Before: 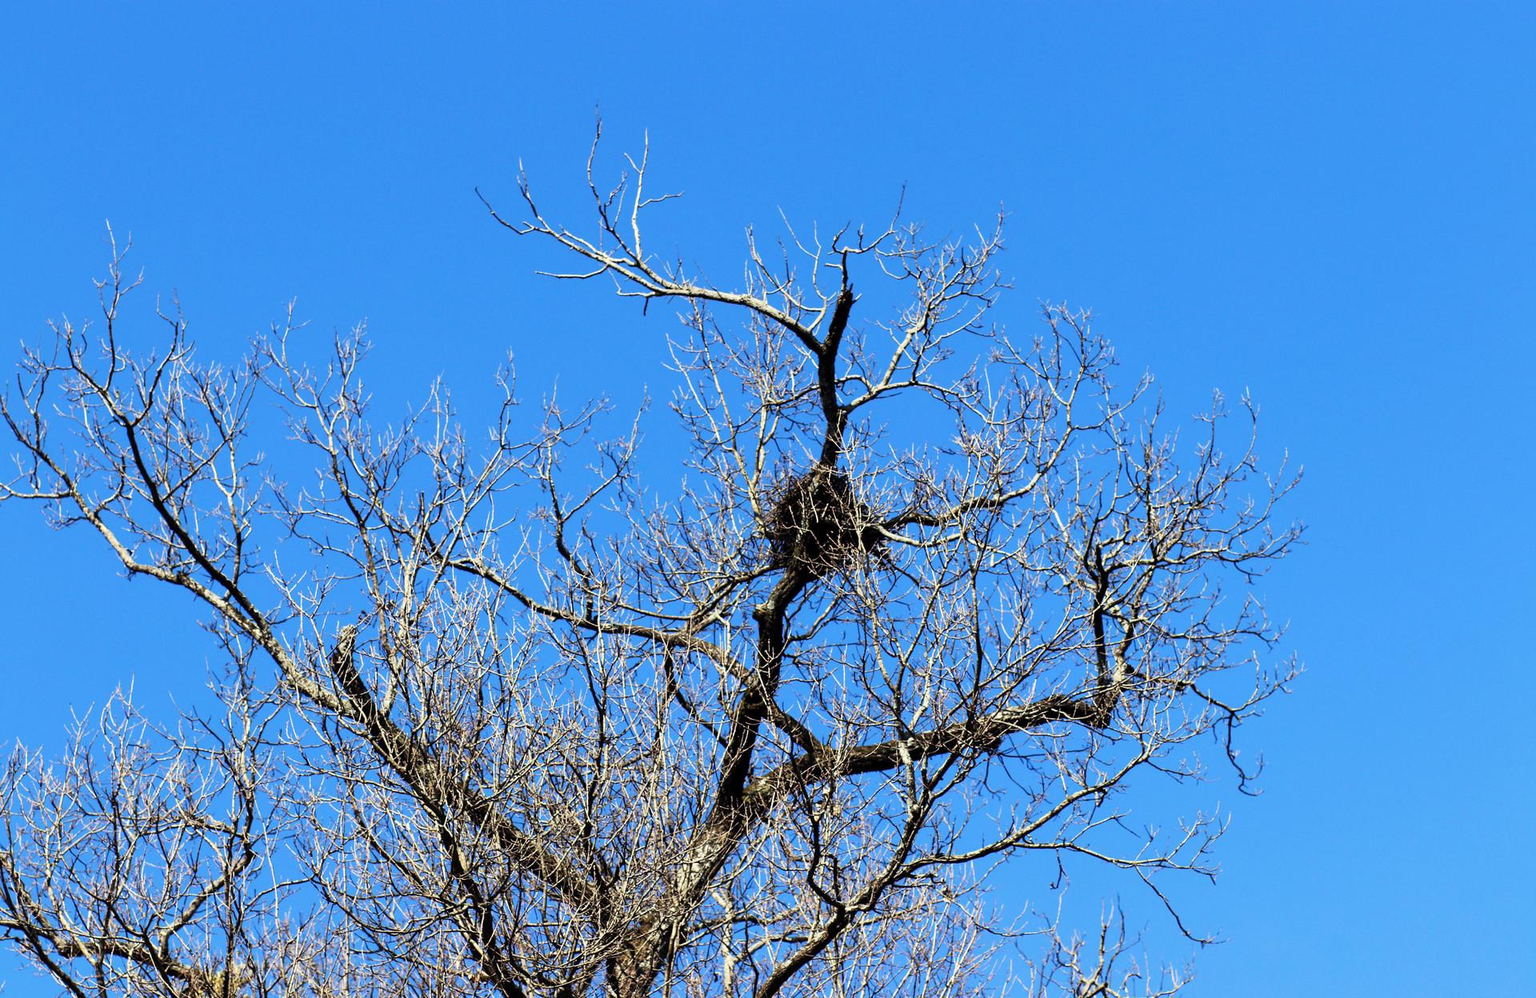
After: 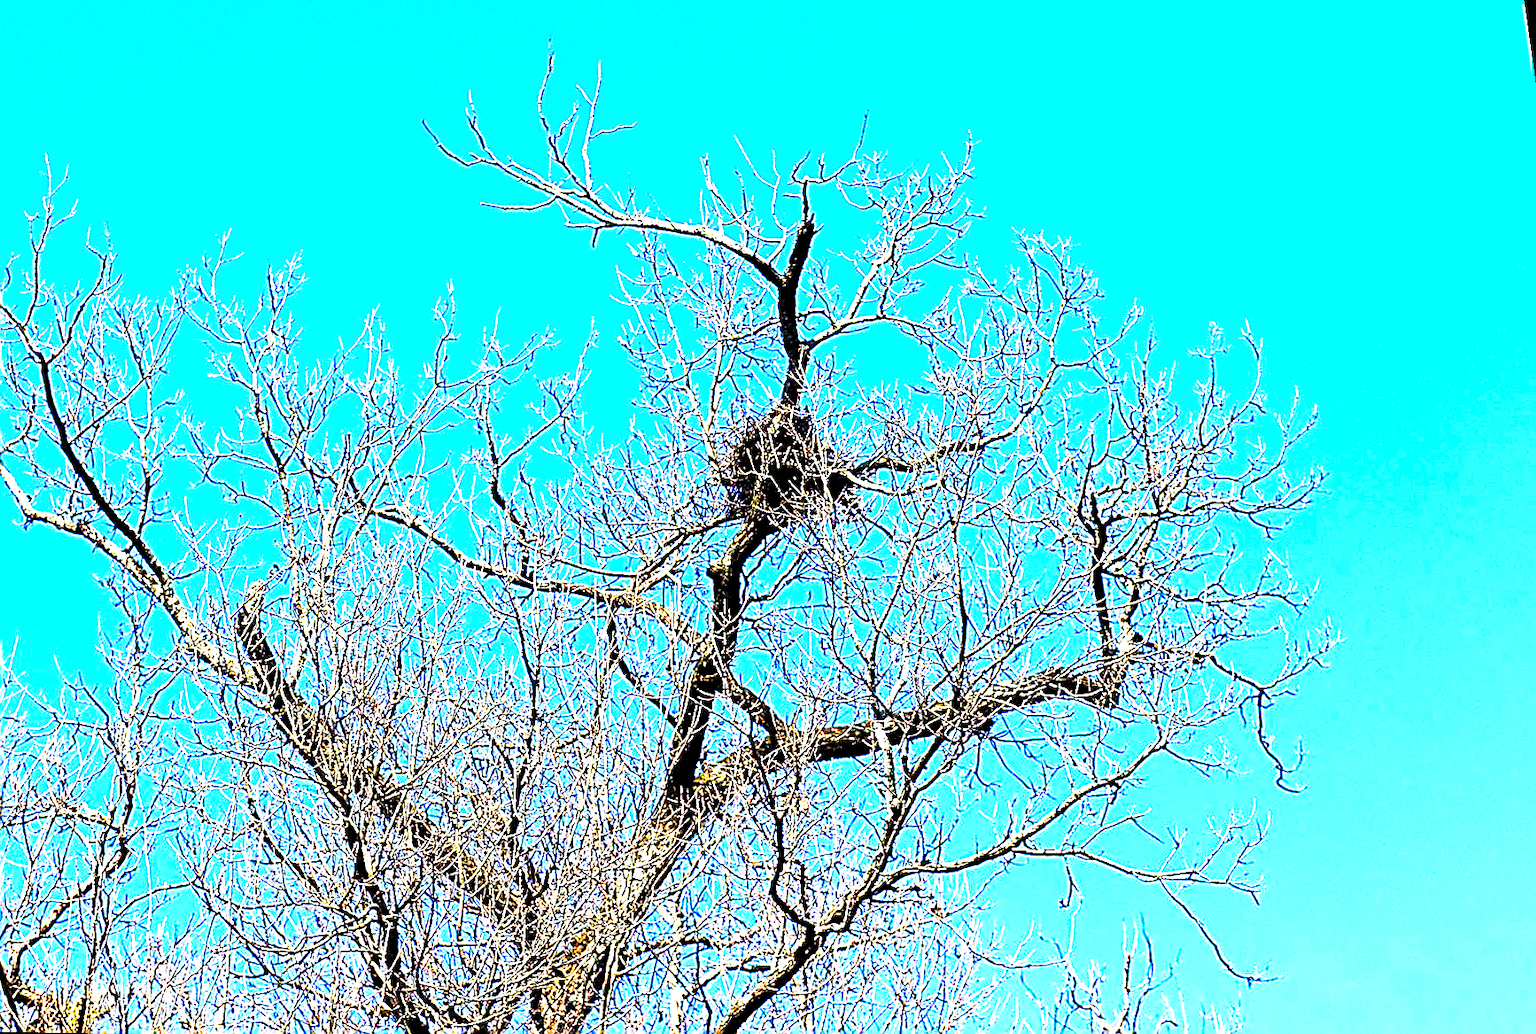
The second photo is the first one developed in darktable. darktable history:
color balance rgb: perceptual saturation grading › global saturation 36%, perceptual brilliance grading › global brilliance 10%, global vibrance 20%
rotate and perspective: rotation 0.128°, lens shift (vertical) -0.181, lens shift (horizontal) -0.044, shear 0.001, automatic cropping off
crop: left 9.807%, top 6.259%, right 7.334%, bottom 2.177%
velvia: strength 15%
base curve: curves: ch0 [(0, 0) (0.028, 0.03) (0.121, 0.232) (0.46, 0.748) (0.859, 0.968) (1, 1)], preserve colors none
sharpen: amount 2
grain: coarseness 0.09 ISO, strength 40%
levels: levels [0.036, 0.364, 0.827]
